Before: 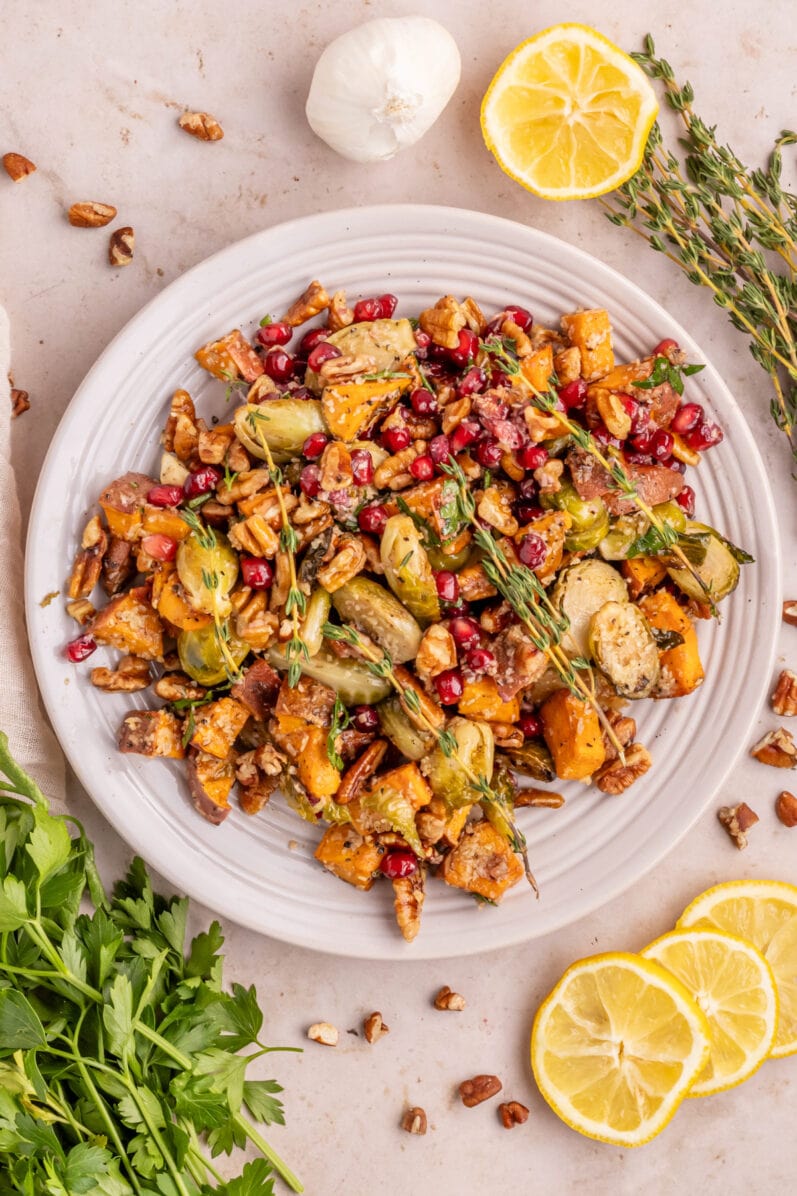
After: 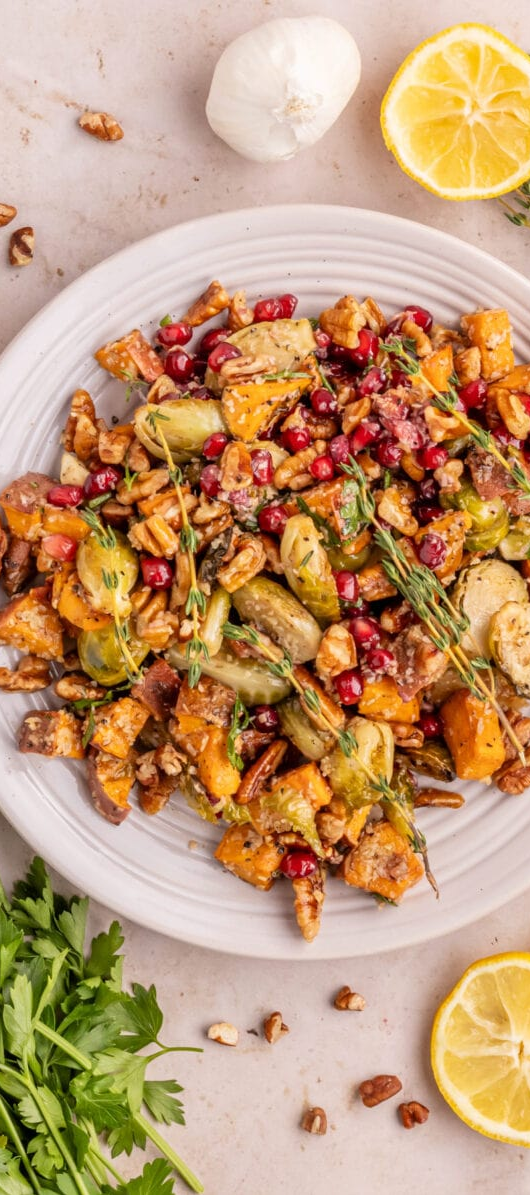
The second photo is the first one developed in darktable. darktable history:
crop and rotate: left 12.587%, right 20.842%
